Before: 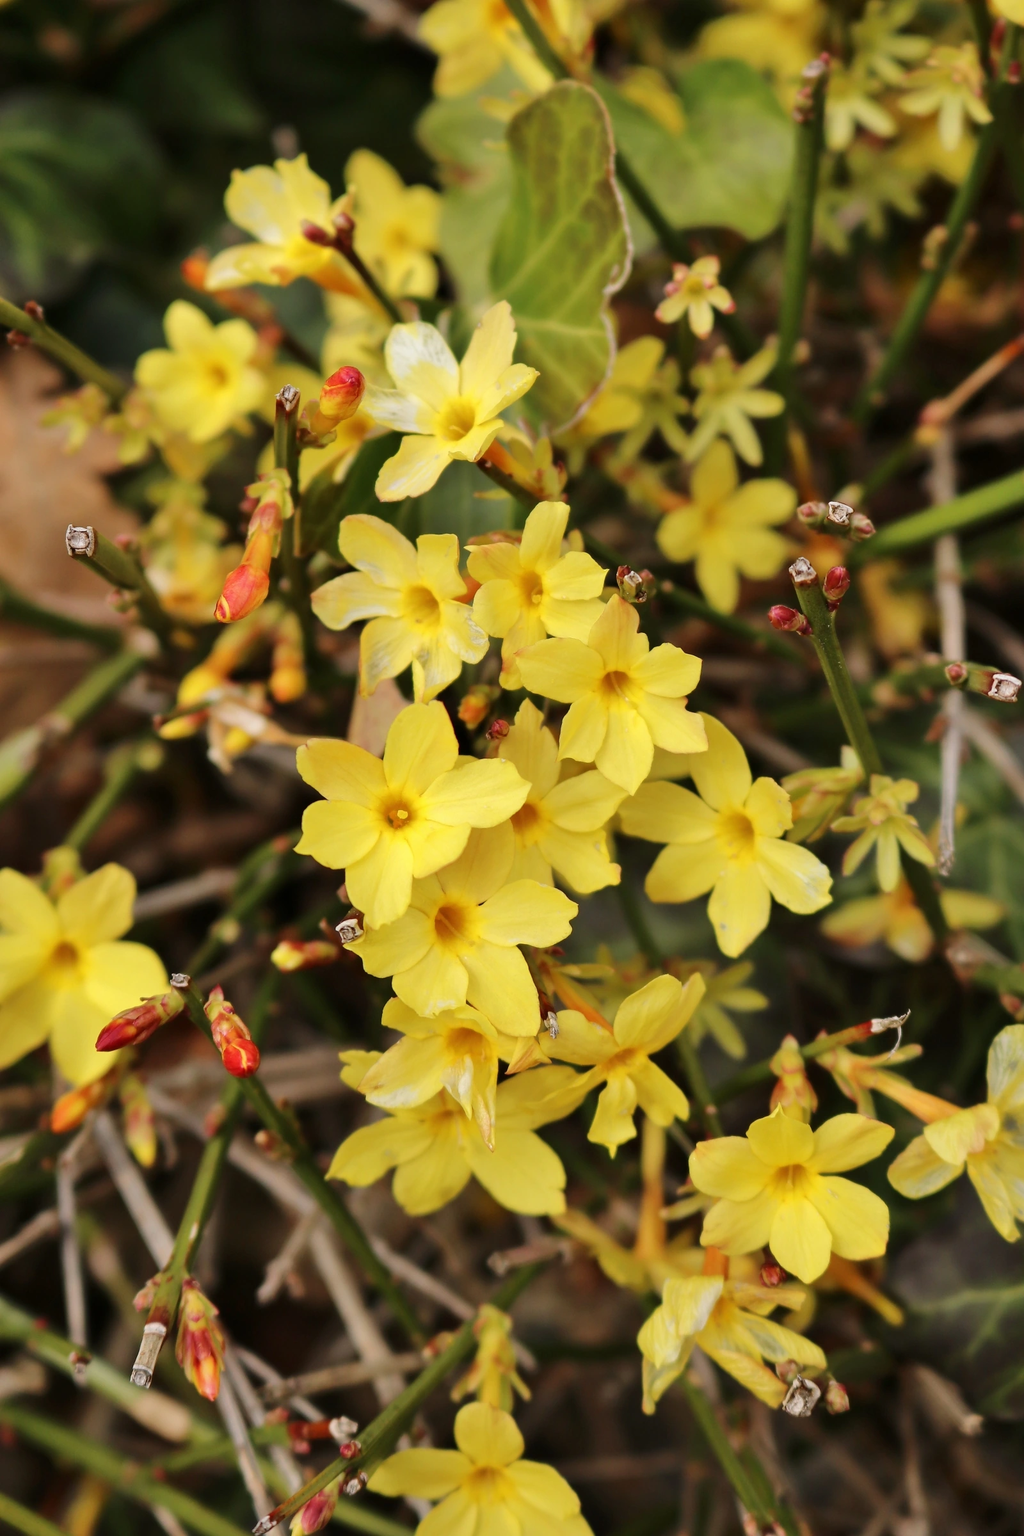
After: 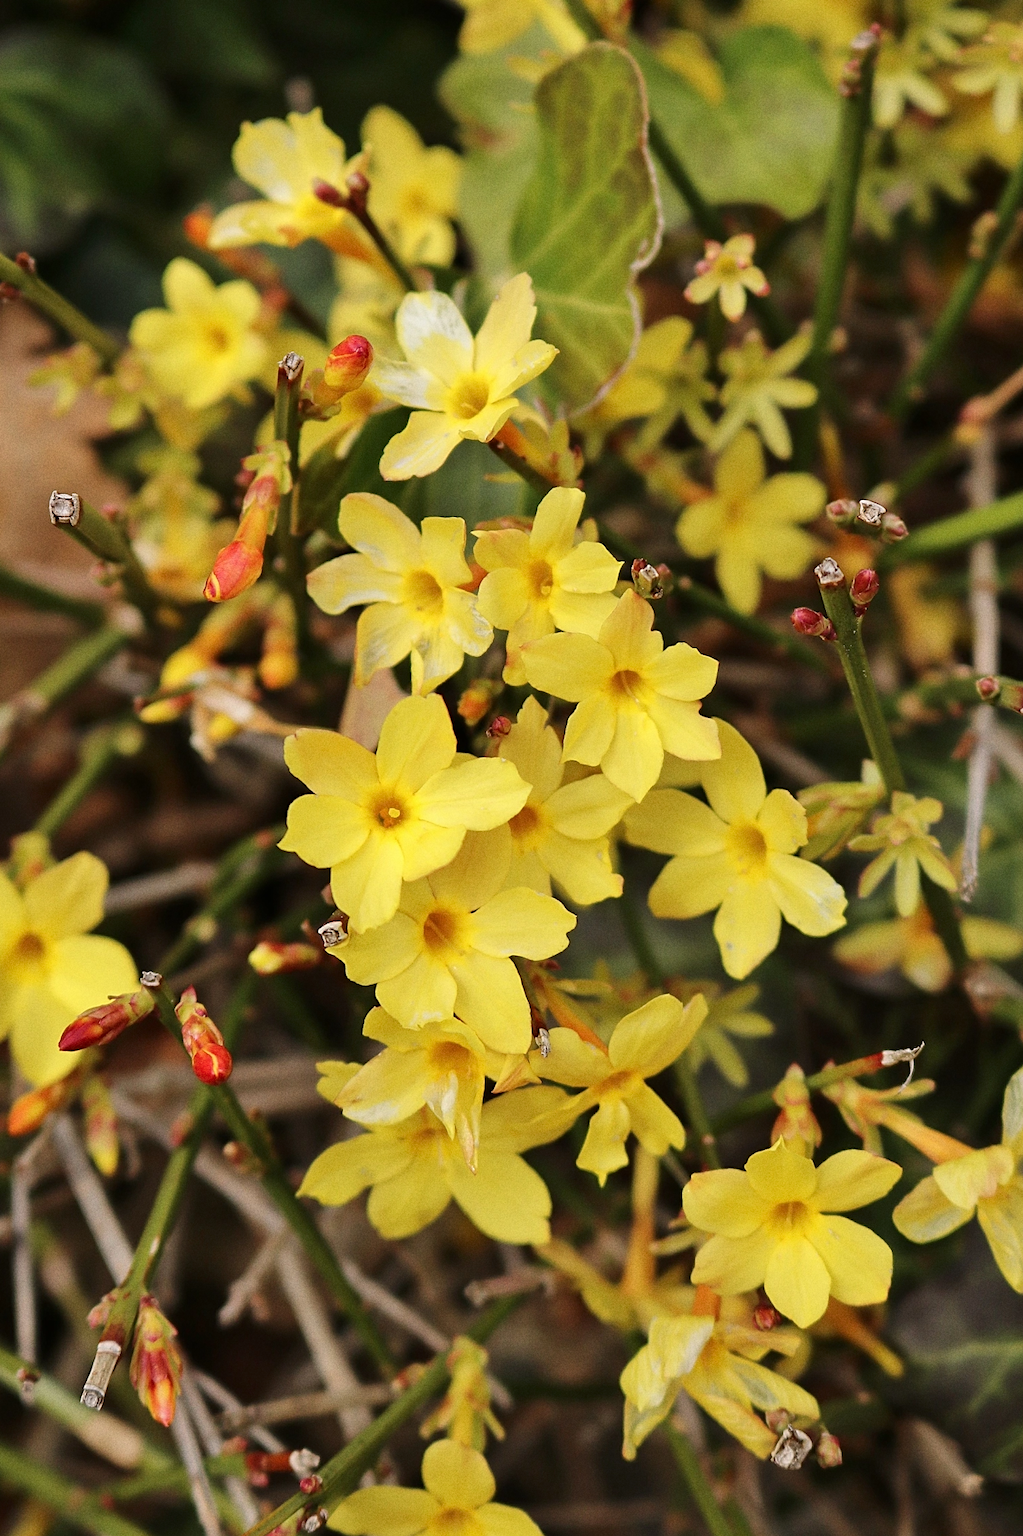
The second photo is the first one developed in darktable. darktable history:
sharpen: on, module defaults
crop and rotate: angle -2.38°
grain: on, module defaults
